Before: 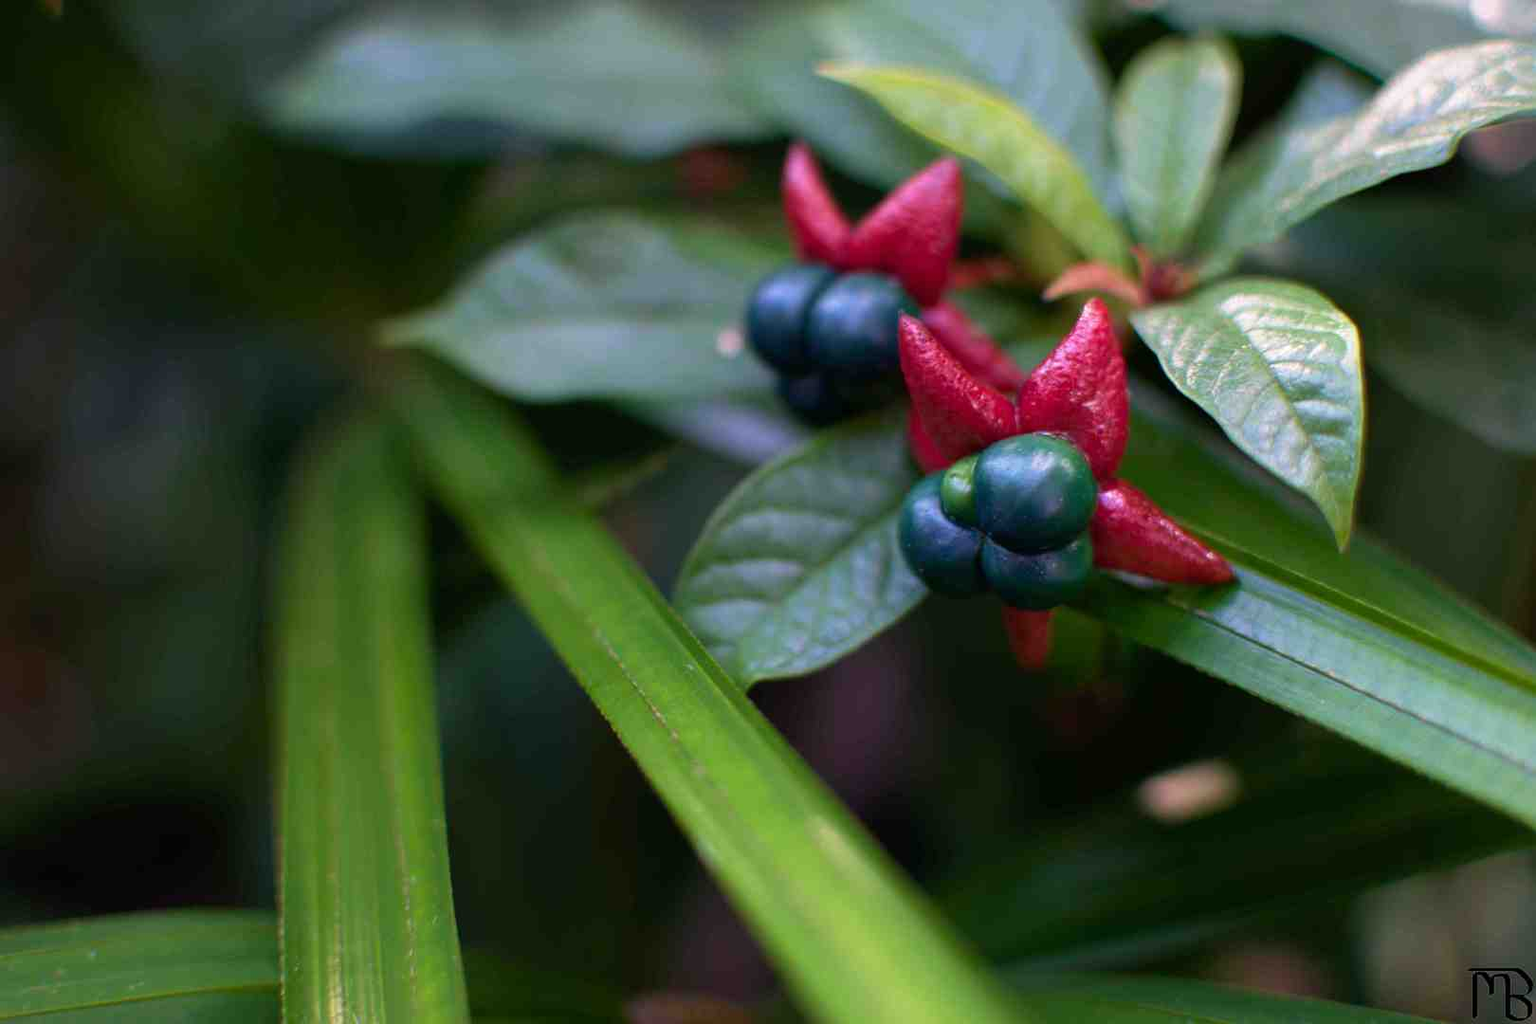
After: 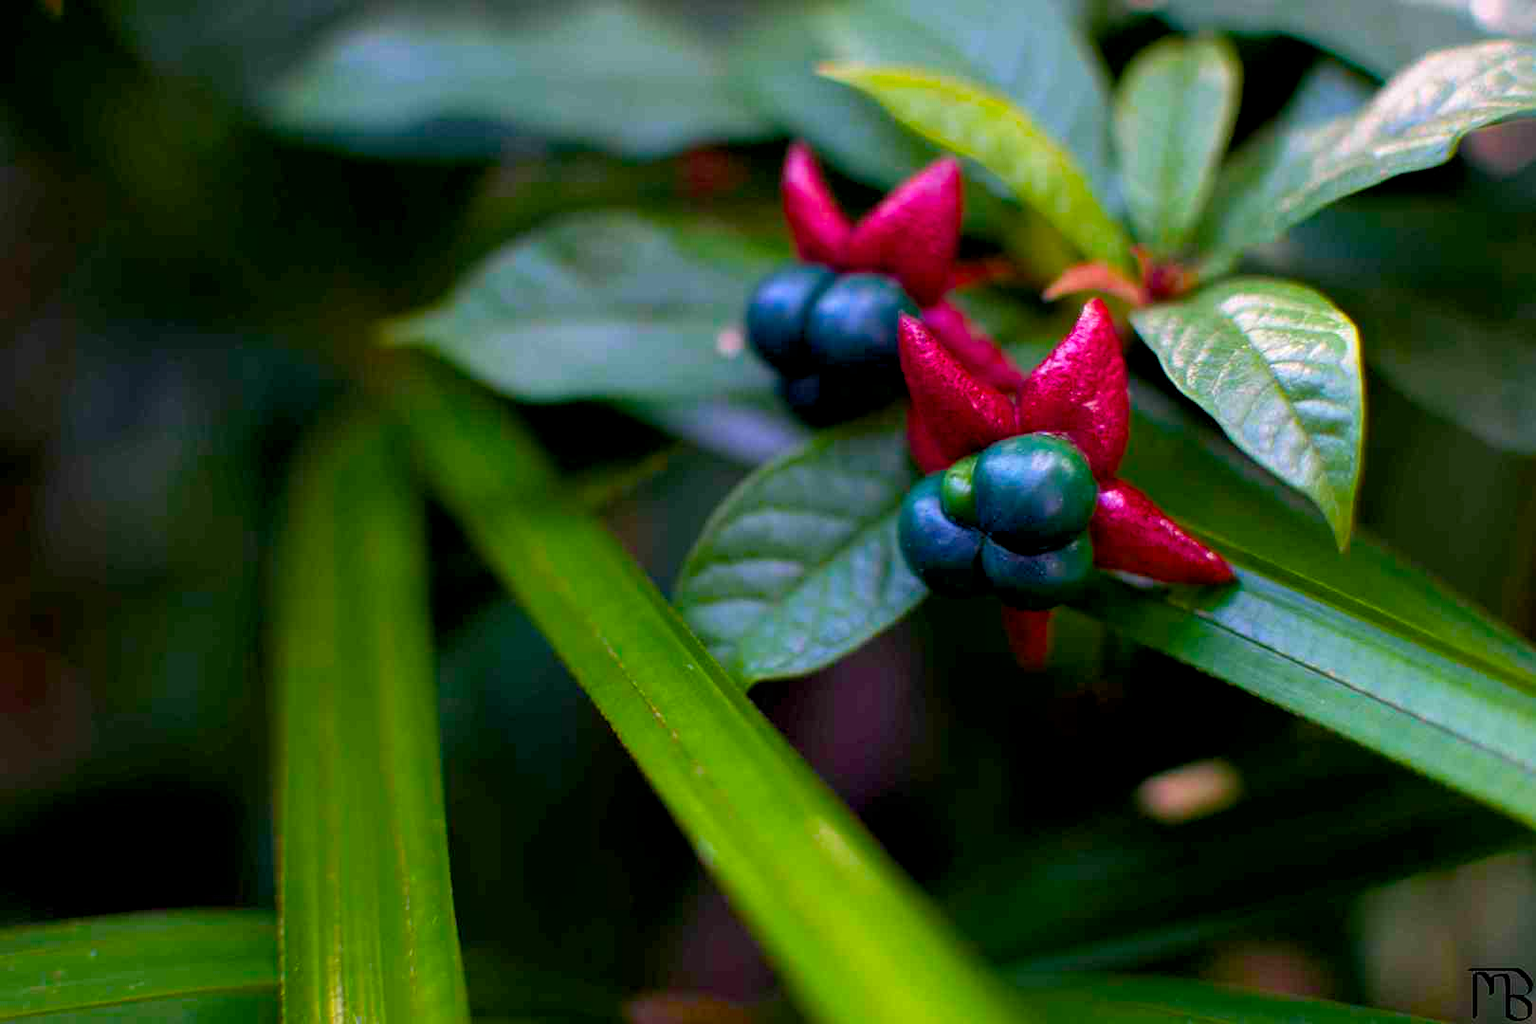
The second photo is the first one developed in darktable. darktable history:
color balance rgb: global offset › luminance -0.483%, perceptual saturation grading › global saturation 50.494%
